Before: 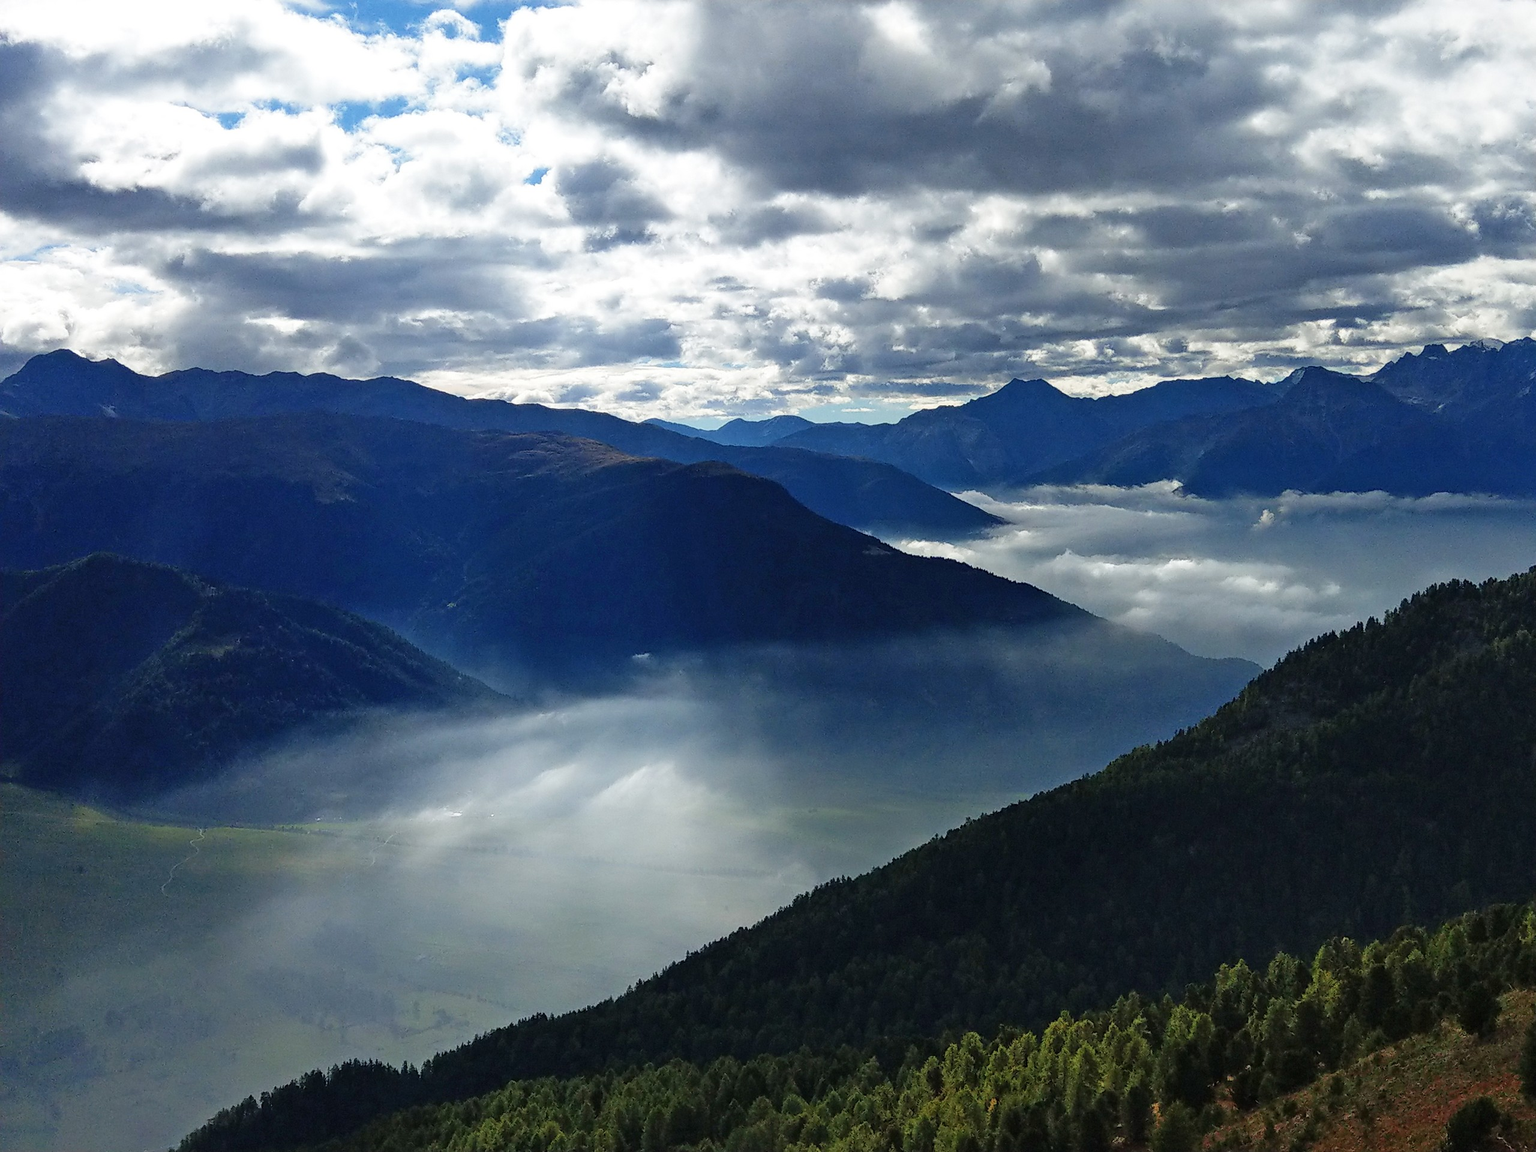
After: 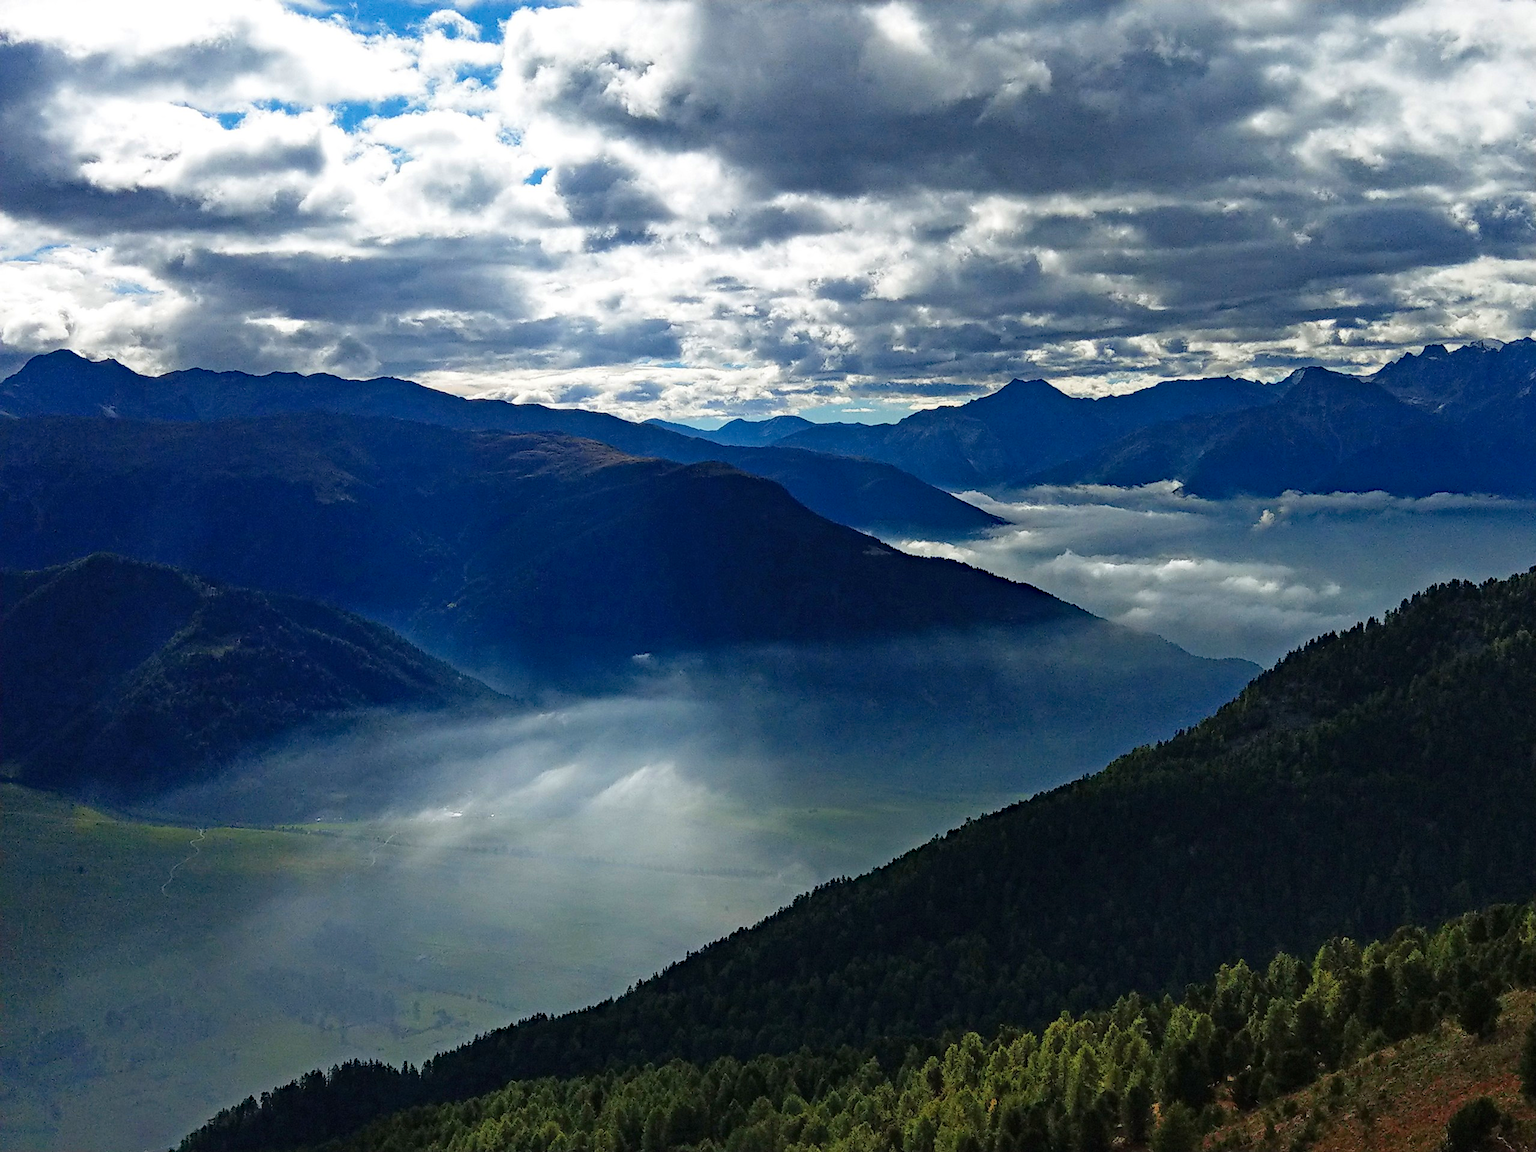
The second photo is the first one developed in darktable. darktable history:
haze removal: strength 0.422, compatibility mode true, adaptive false
